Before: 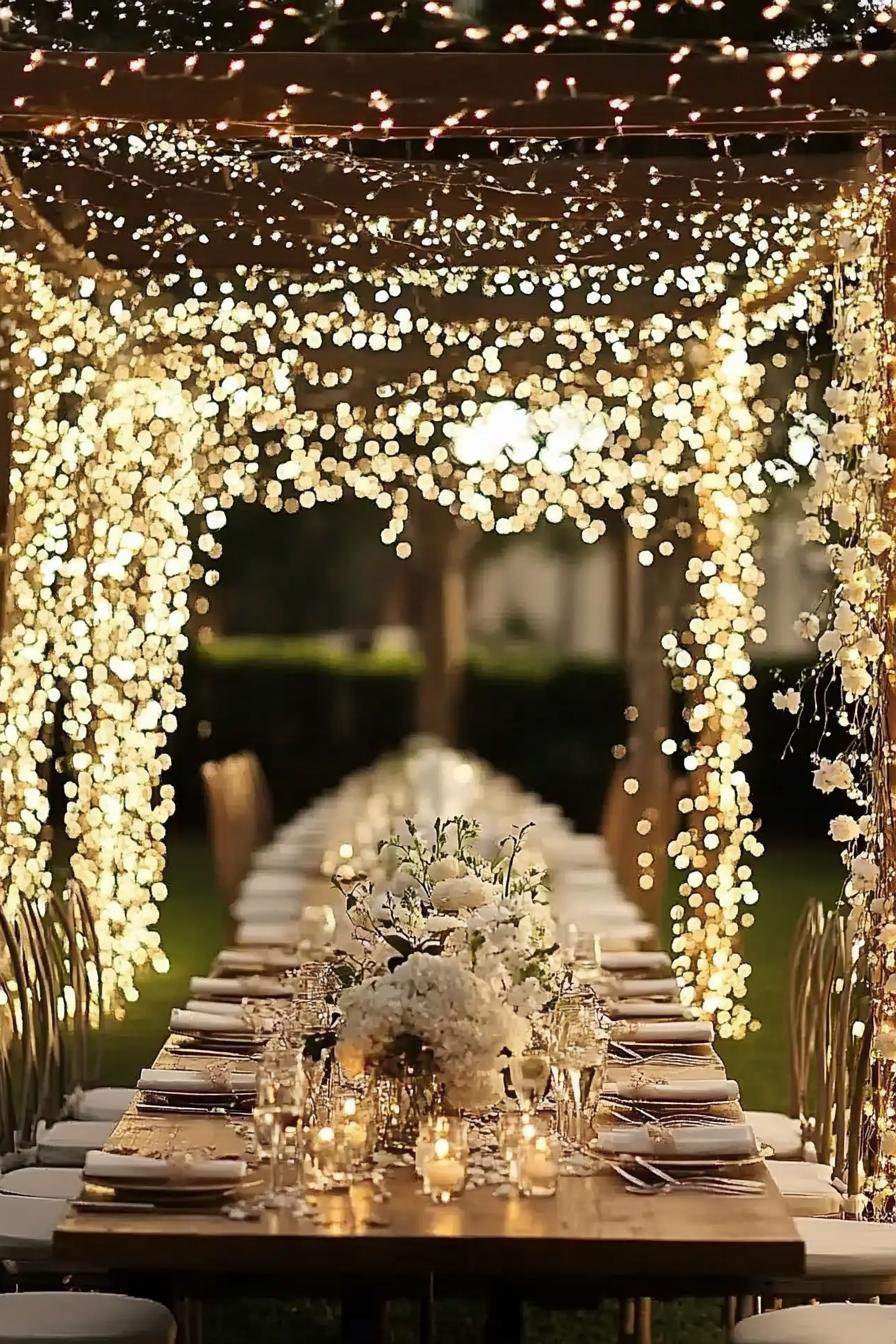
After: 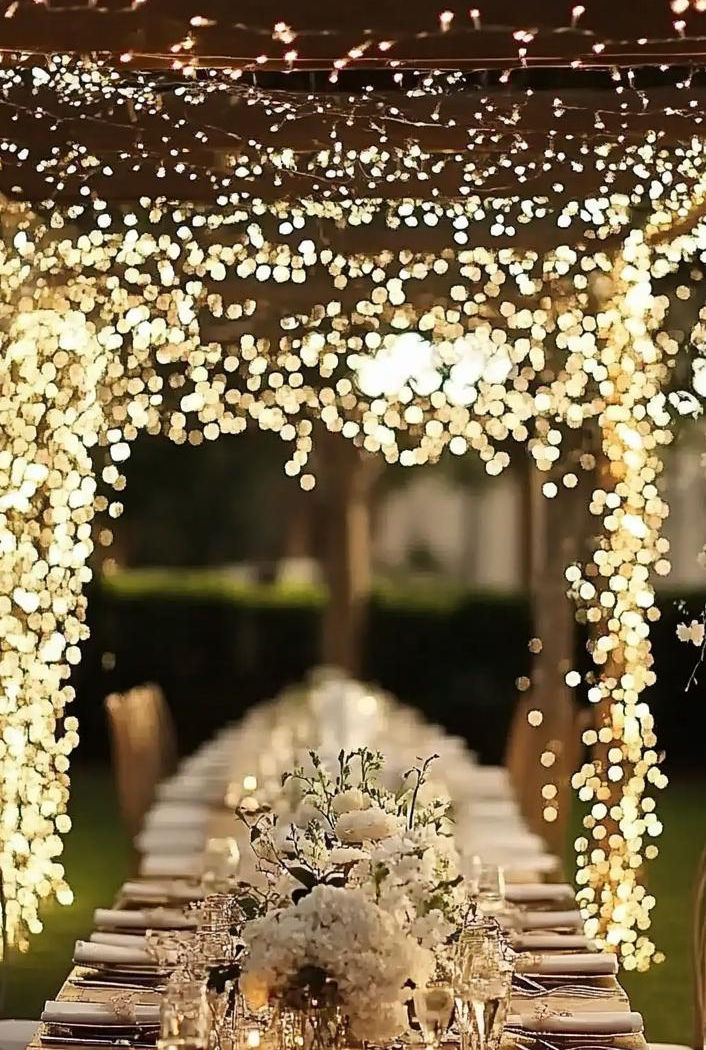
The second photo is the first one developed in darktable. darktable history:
shadows and highlights: shadows 5, soften with gaussian
crop and rotate: left 10.77%, top 5.1%, right 10.41%, bottom 16.76%
